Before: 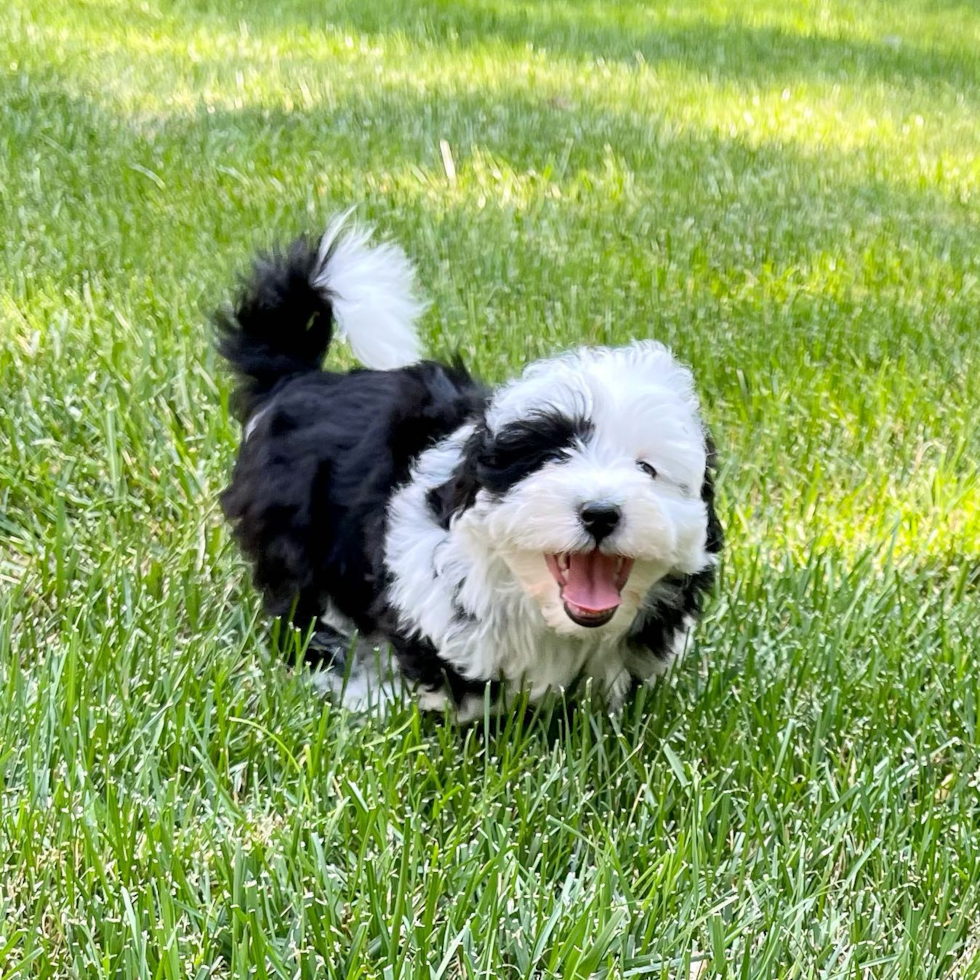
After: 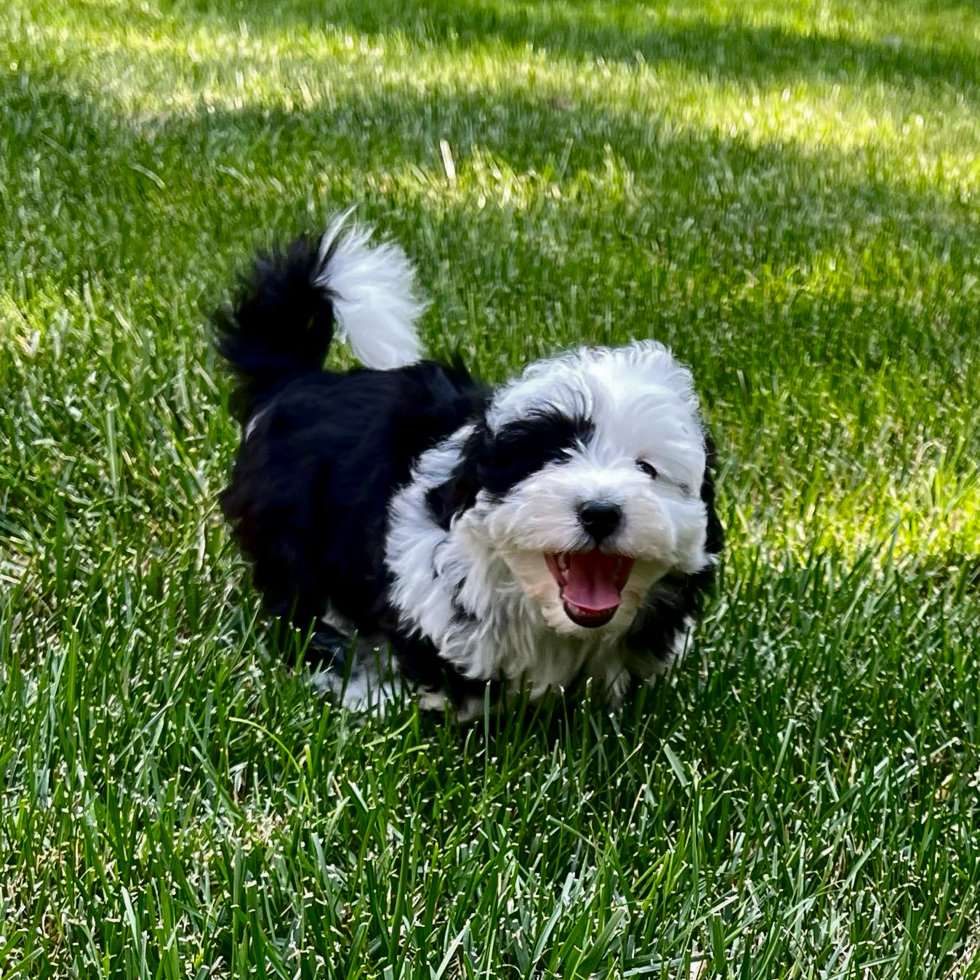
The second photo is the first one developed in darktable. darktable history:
contrast brightness saturation: brightness -0.535
